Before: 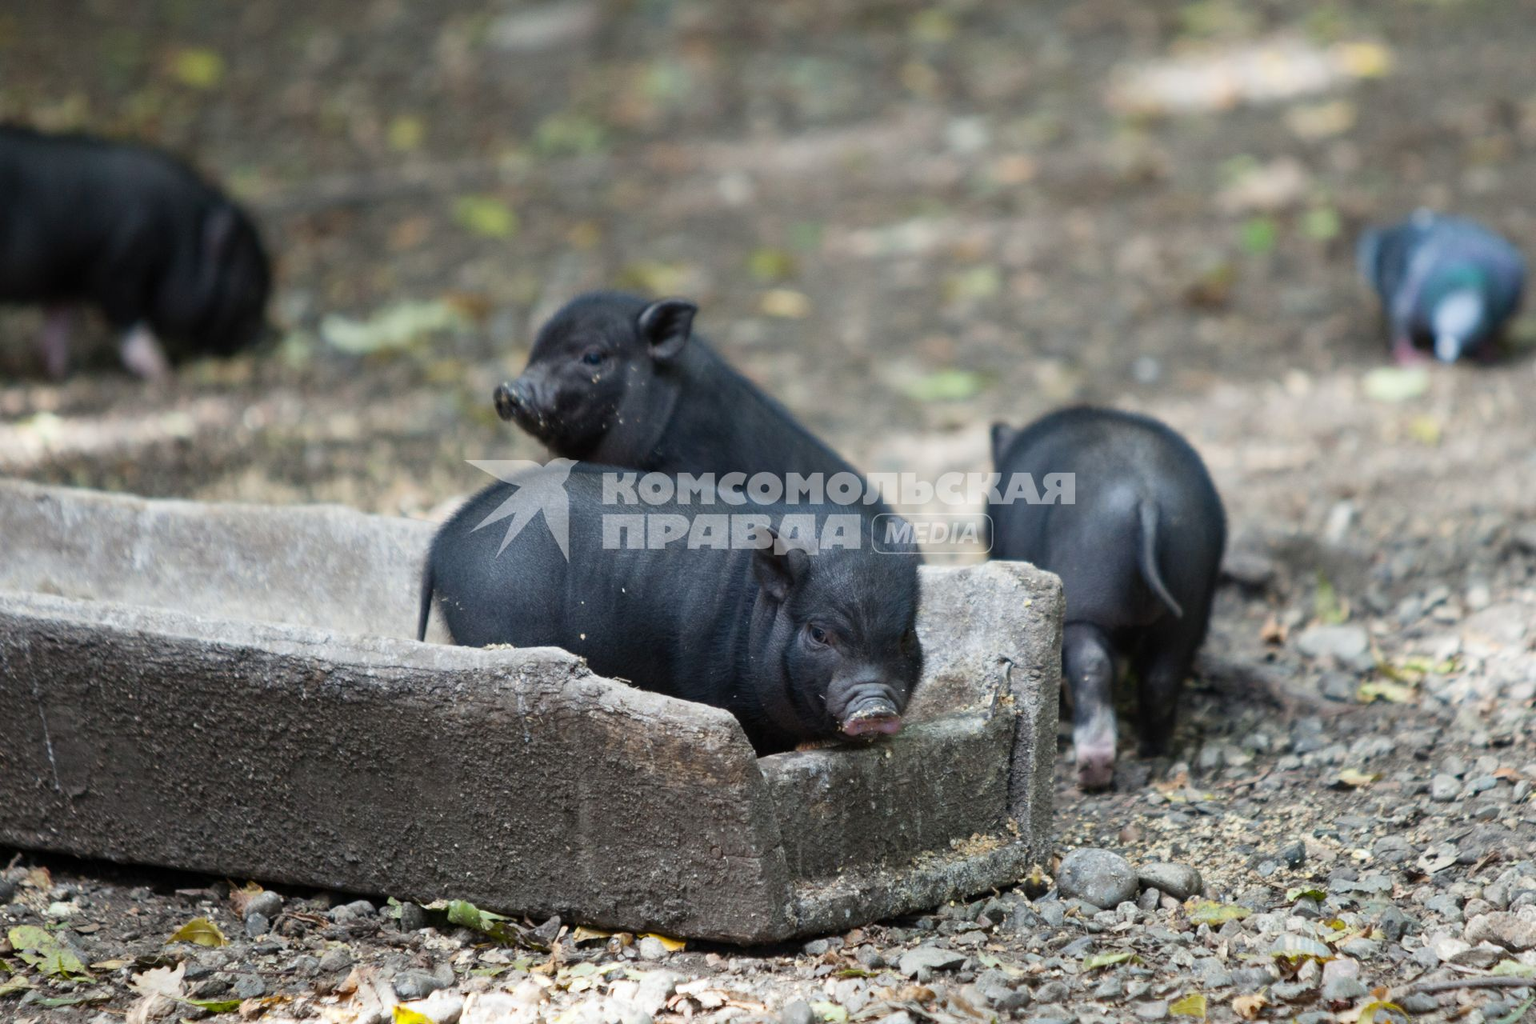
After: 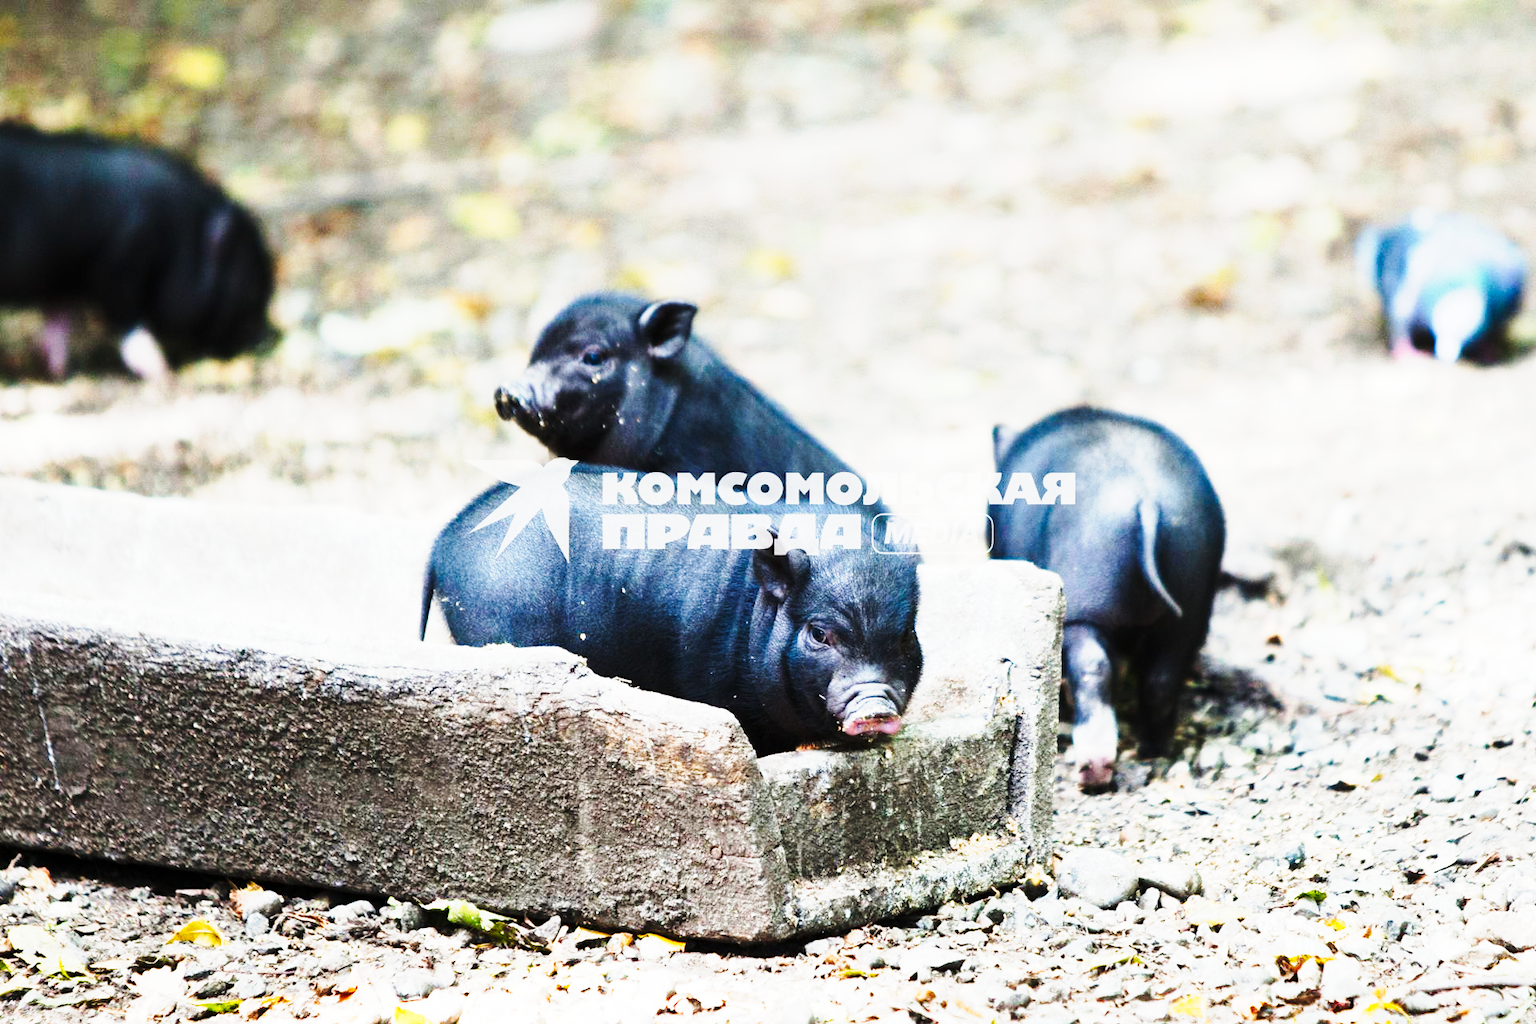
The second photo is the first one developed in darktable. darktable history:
tone curve: curves: ch0 [(0, 0) (0.003, 0.004) (0.011, 0.016) (0.025, 0.035) (0.044, 0.062) (0.069, 0.097) (0.1, 0.143) (0.136, 0.205) (0.177, 0.276) (0.224, 0.36) (0.277, 0.461) (0.335, 0.584) (0.399, 0.686) (0.468, 0.783) (0.543, 0.868) (0.623, 0.927) (0.709, 0.96) (0.801, 0.974) (0.898, 0.986) (1, 1)], preserve colors none
base curve: curves: ch0 [(0, 0) (0.036, 0.025) (0.121, 0.166) (0.206, 0.329) (0.605, 0.79) (1, 1)], preserve colors none
